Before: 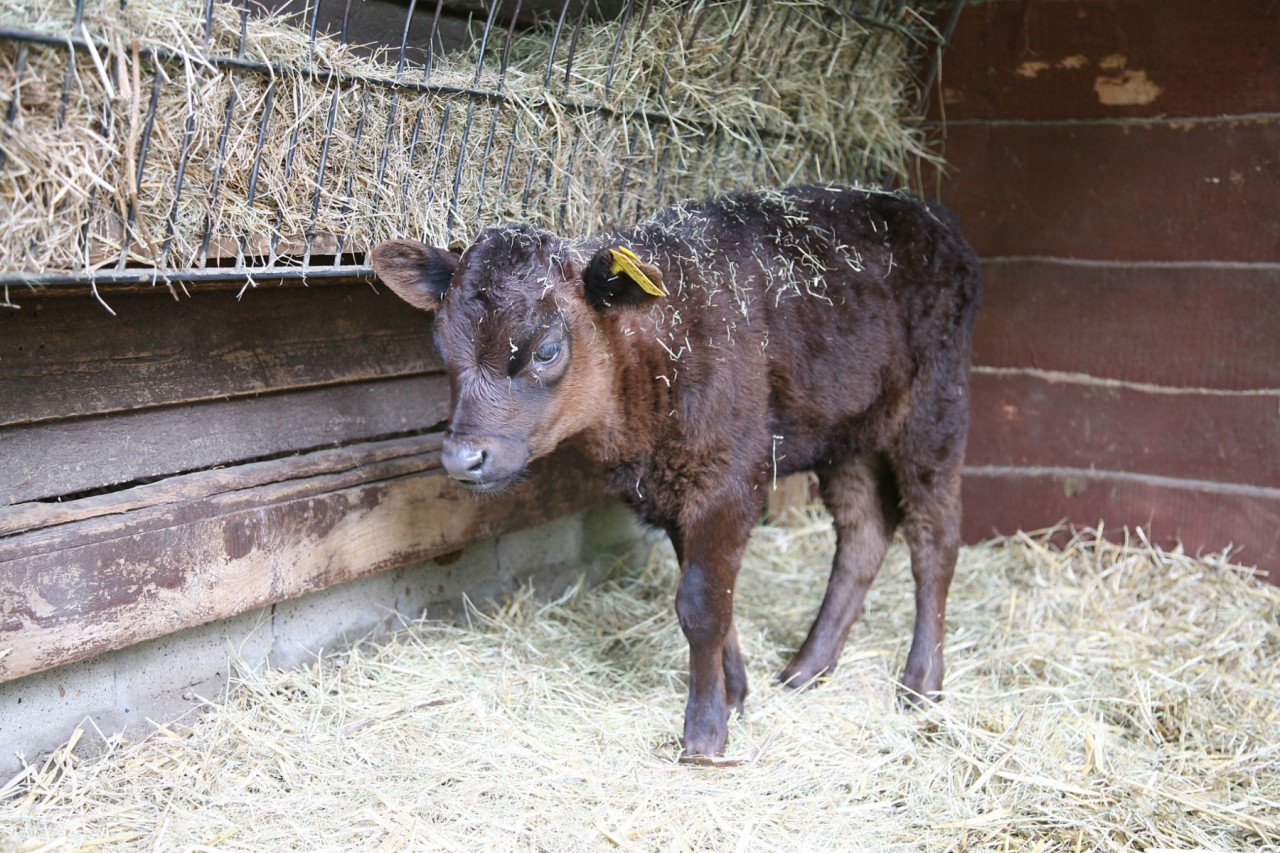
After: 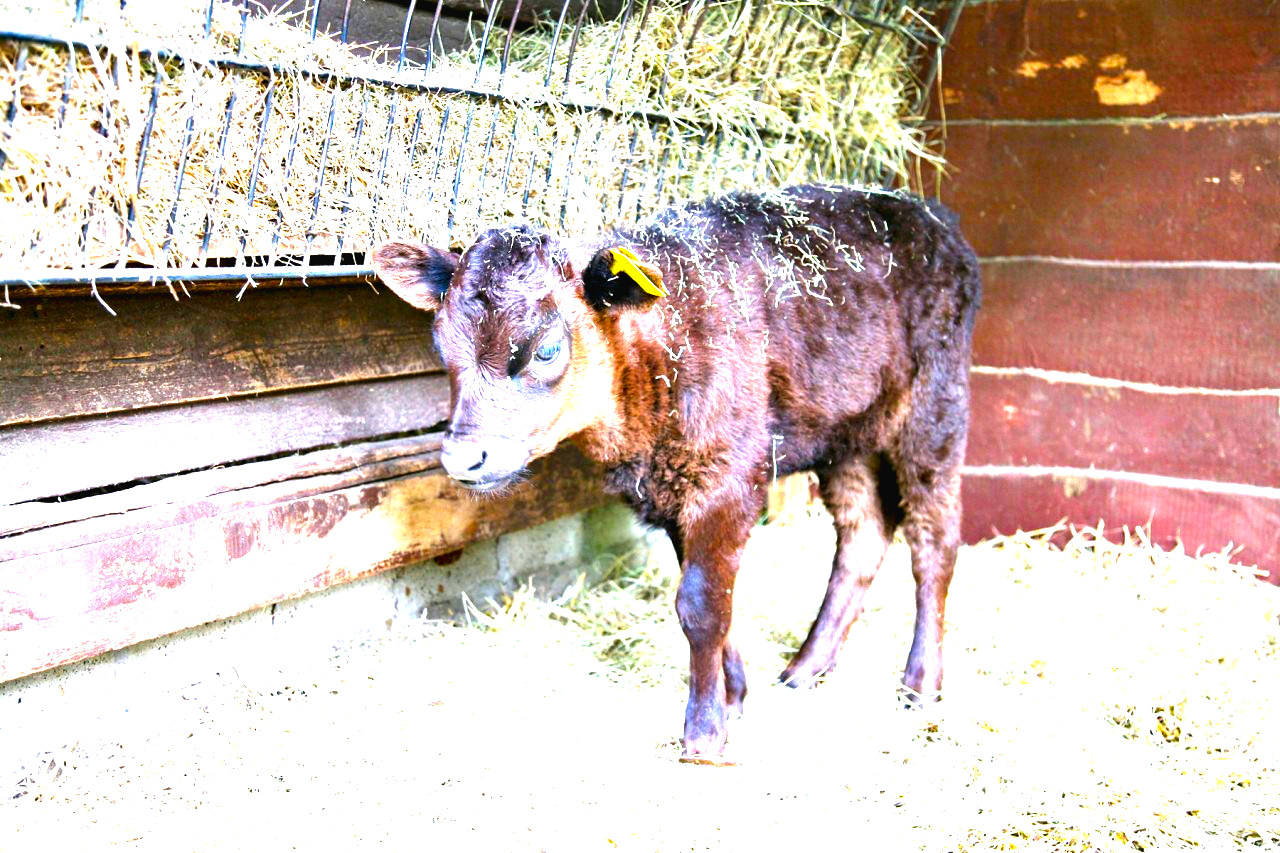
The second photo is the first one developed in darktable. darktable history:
exposure: black level correction 0, exposure 1.997 EV, compensate highlight preservation false
contrast brightness saturation: saturation 0.181
contrast equalizer: octaves 7, y [[0.6 ×6], [0.55 ×6], [0 ×6], [0 ×6], [0 ×6]]
color balance rgb: global offset › luminance 0.254%, perceptual saturation grading › global saturation 35.523%, perceptual brilliance grading › global brilliance 2.923%, perceptual brilliance grading › highlights -2.419%, perceptual brilliance grading › shadows 3.201%, global vibrance 20%
